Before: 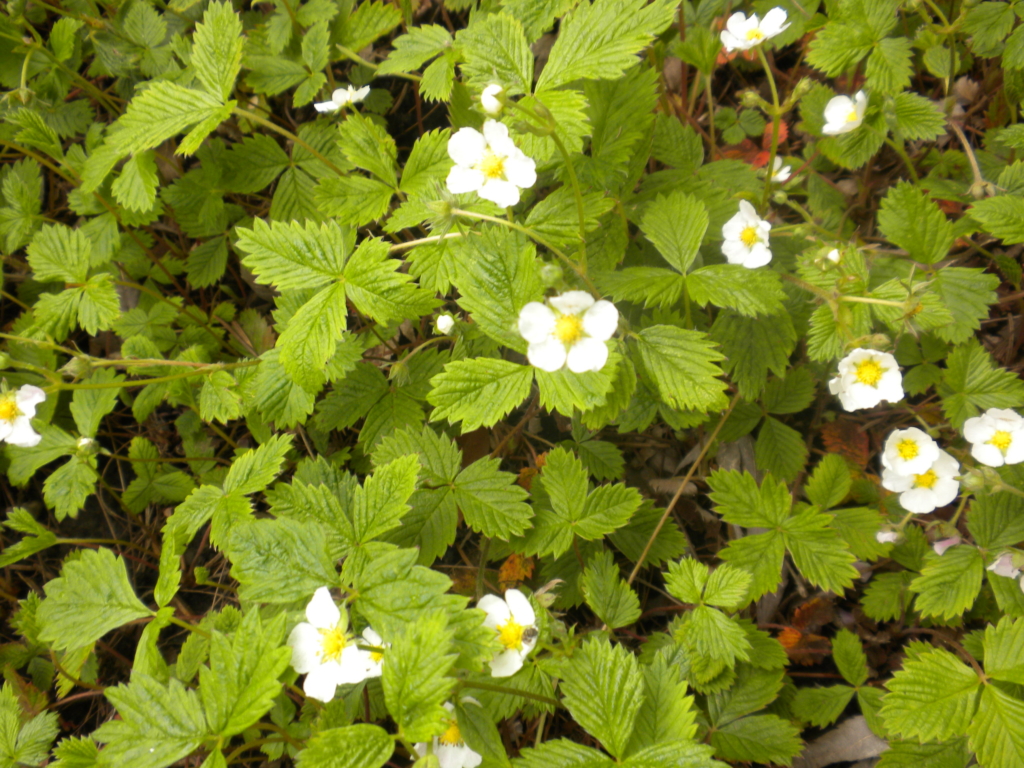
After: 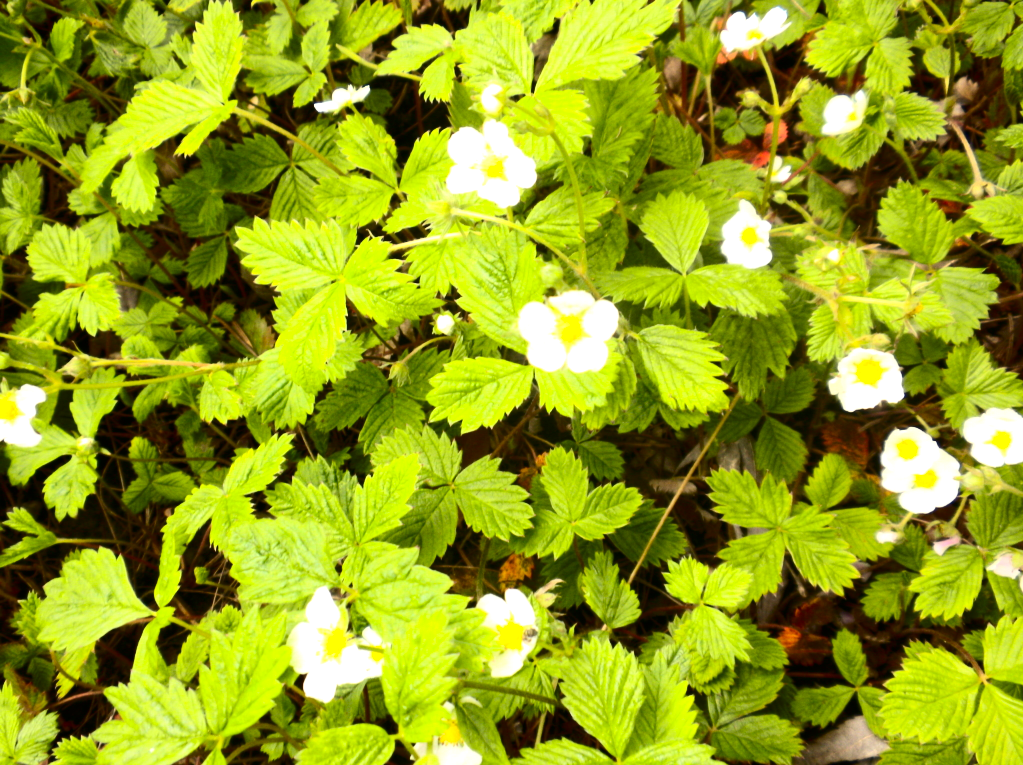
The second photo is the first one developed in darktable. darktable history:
contrast brightness saturation: contrast 0.334, brightness -0.068, saturation 0.174
exposure: black level correction 0, exposure 0.701 EV, compensate highlight preservation false
crop: top 0.08%, bottom 0.181%
